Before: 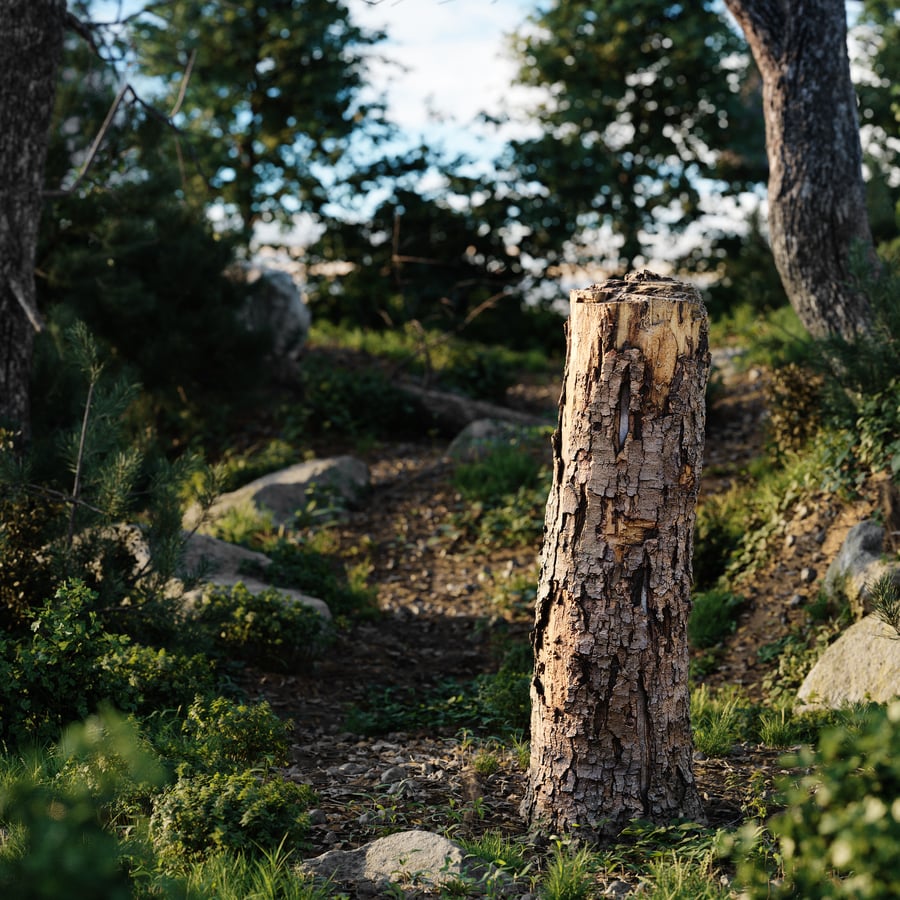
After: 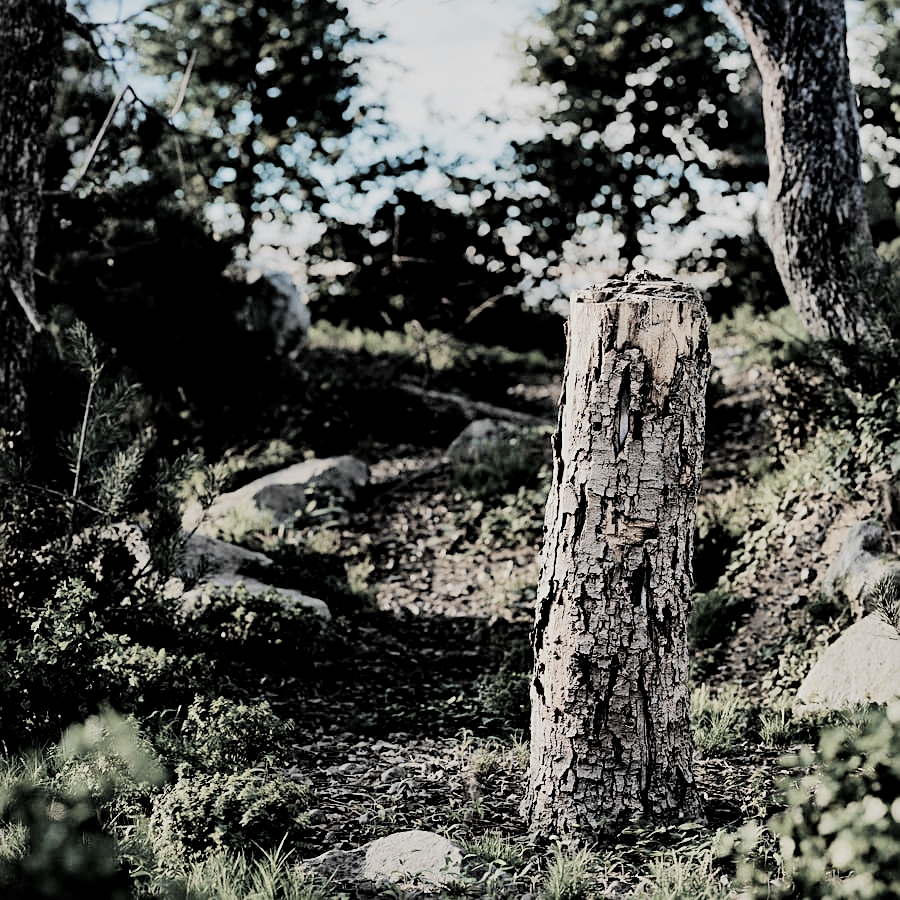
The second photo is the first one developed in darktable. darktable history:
color zones: curves: ch1 [(0.238, 0.163) (0.476, 0.2) (0.733, 0.322) (0.848, 0.134)]
sharpen: on, module defaults
local contrast: mode bilateral grid, contrast 49, coarseness 50, detail 150%, midtone range 0.2
tone equalizer: -7 EV 0.149 EV, -6 EV 0.607 EV, -5 EV 1.15 EV, -4 EV 1.32 EV, -3 EV 1.12 EV, -2 EV 0.6 EV, -1 EV 0.162 EV, edges refinement/feathering 500, mask exposure compensation -1.57 EV, preserve details no
filmic rgb: black relative exposure -7.65 EV, white relative exposure 4.56 EV, hardness 3.61, color science v4 (2020)
